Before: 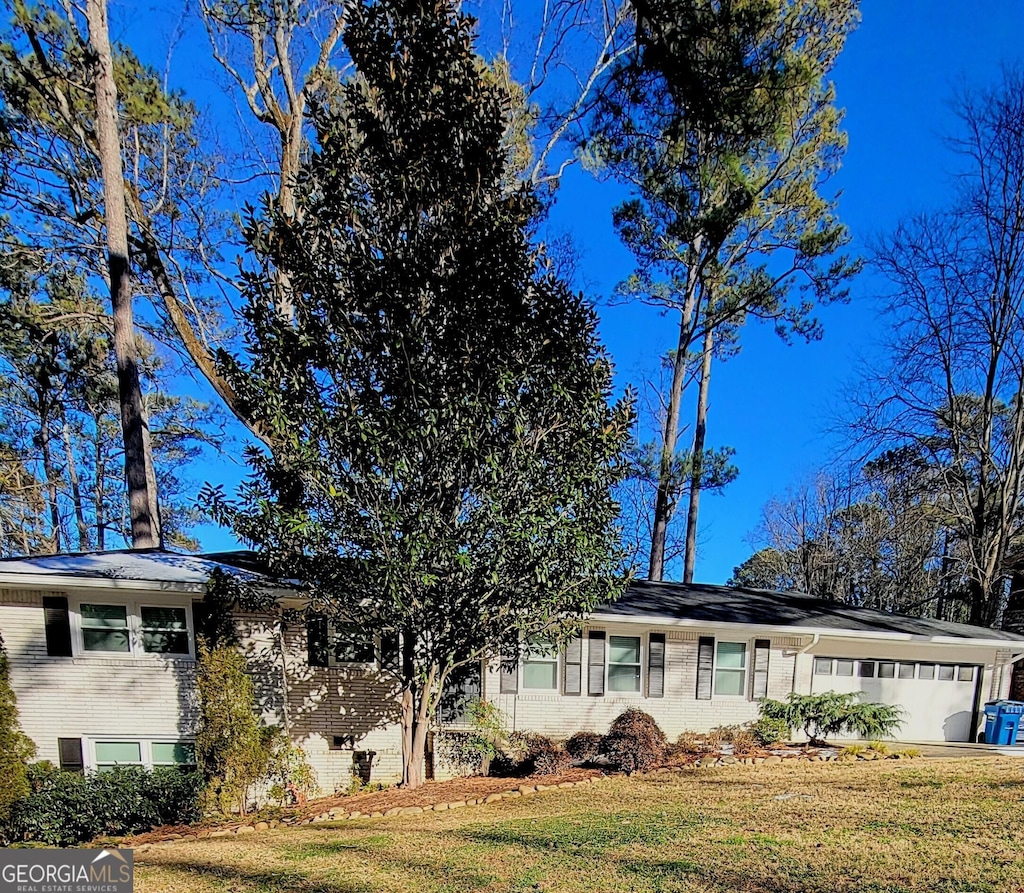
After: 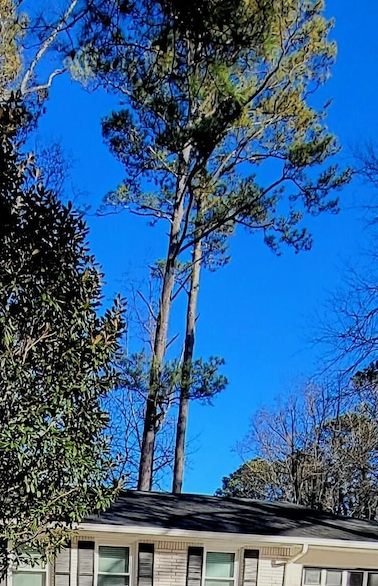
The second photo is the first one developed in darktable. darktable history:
crop and rotate: left 49.936%, top 10.094%, right 13.136%, bottom 24.256%
color balance rgb: global vibrance -1%, saturation formula JzAzBz (2021)
